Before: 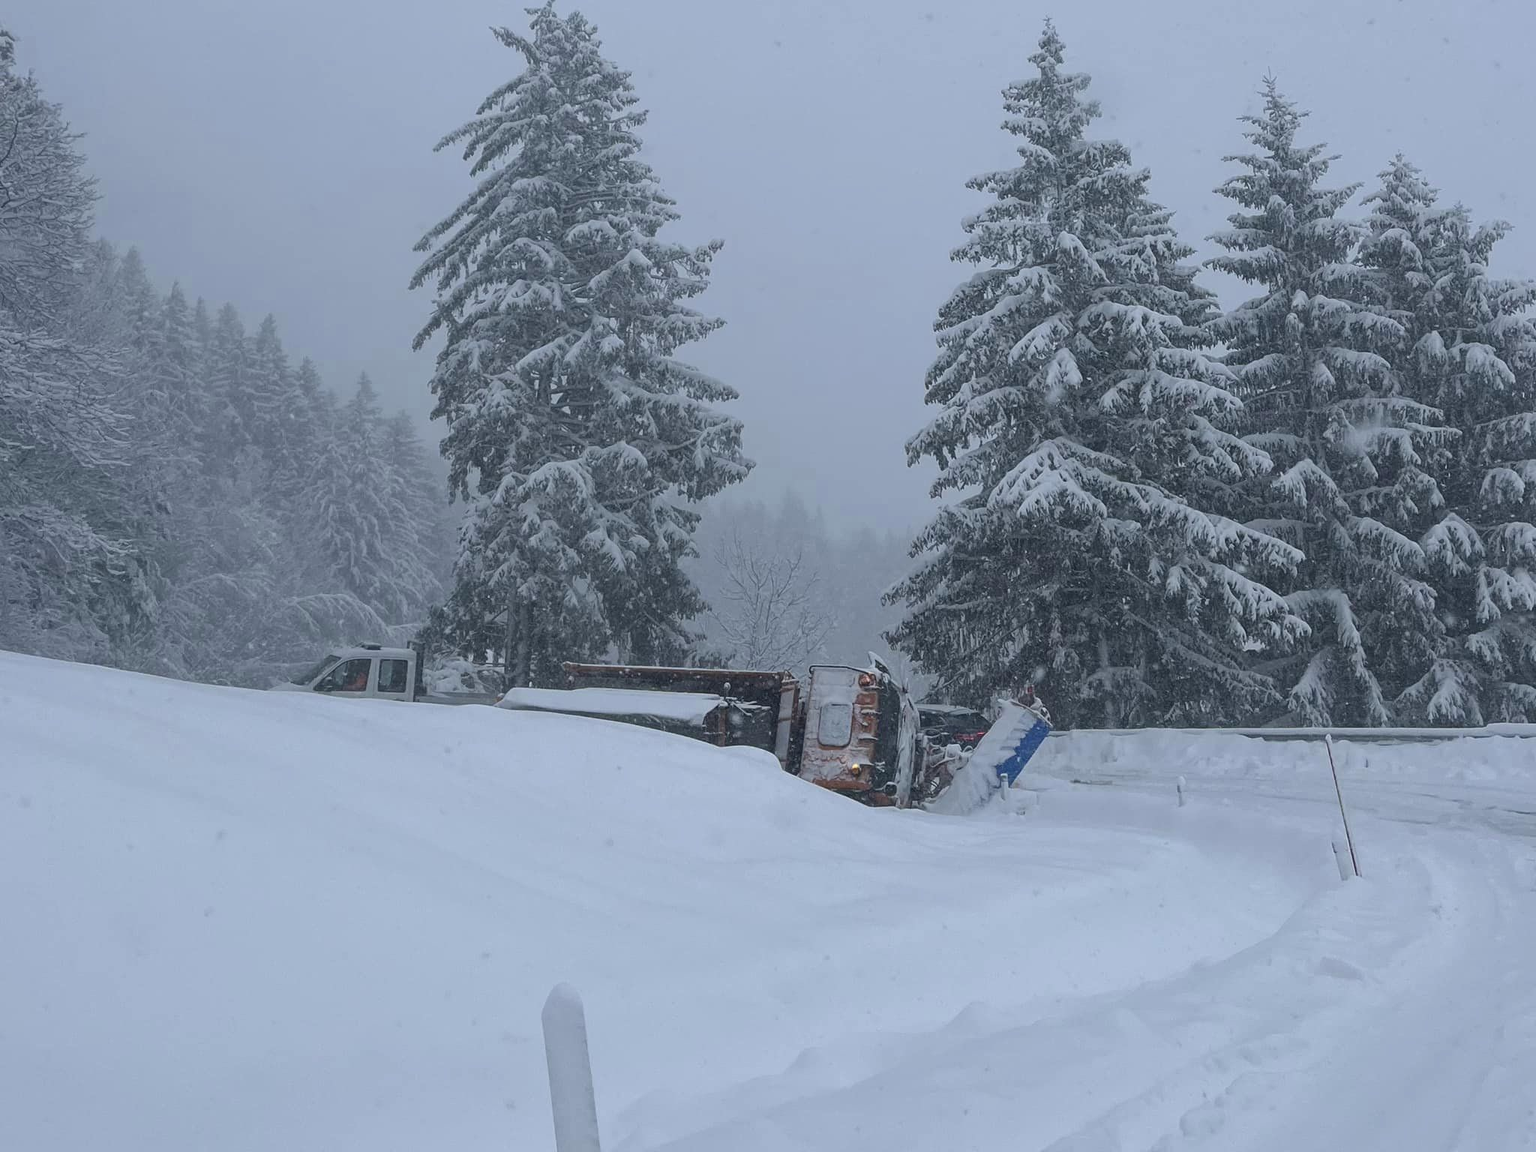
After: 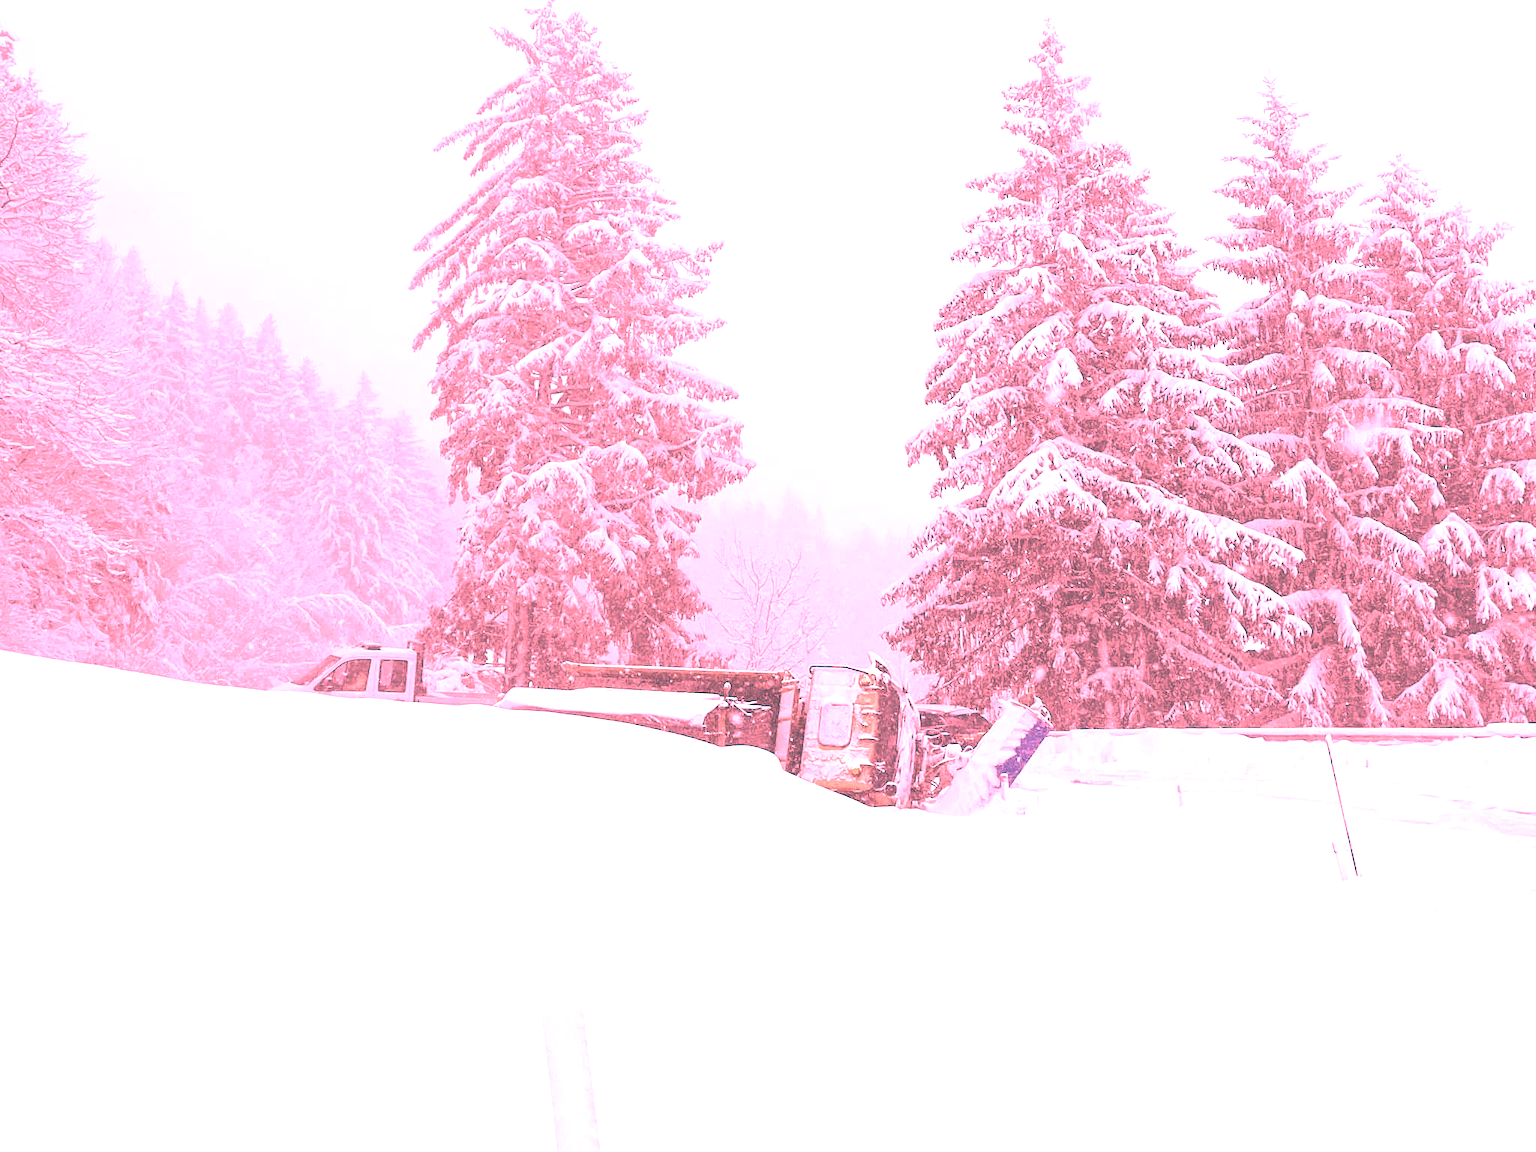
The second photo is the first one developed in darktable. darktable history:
rgb curve: curves: ch0 [(0, 0.186) (0.314, 0.284) (0.775, 0.708) (1, 1)], compensate middle gray true, preserve colors none
contrast brightness saturation: brightness 0.18, saturation -0.5
white balance: red 4.26, blue 1.802
